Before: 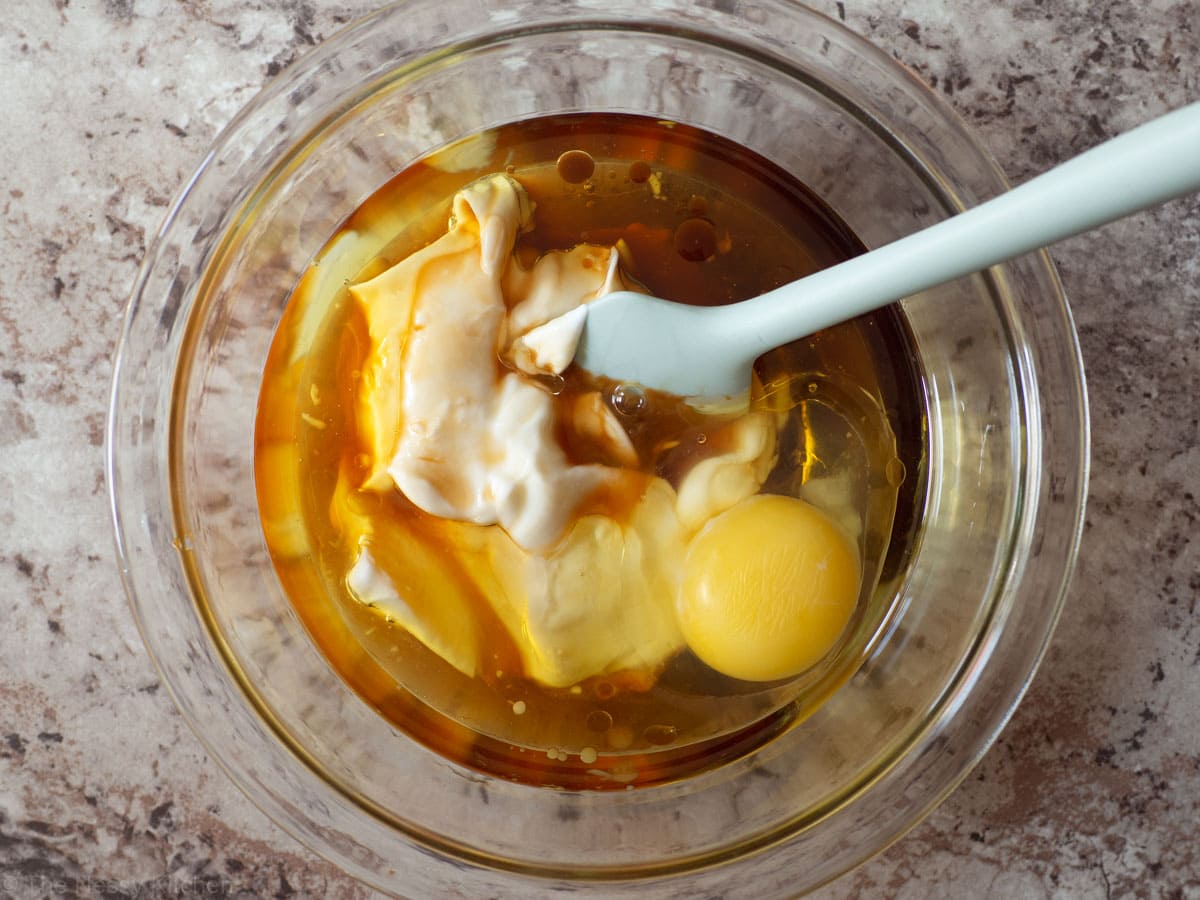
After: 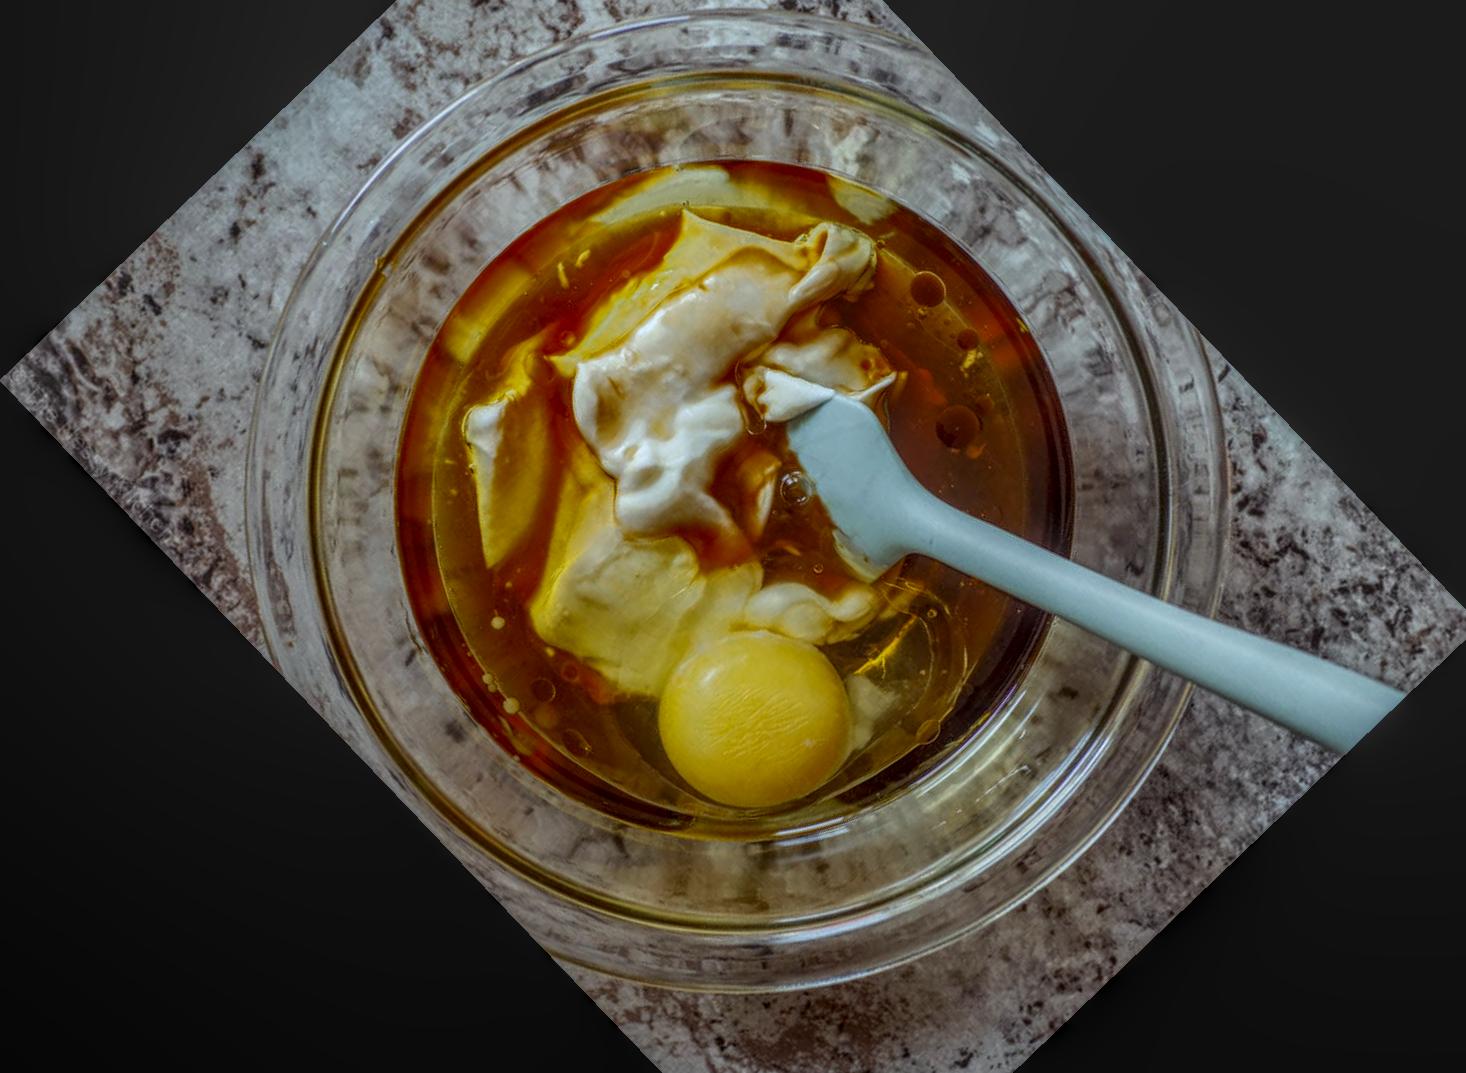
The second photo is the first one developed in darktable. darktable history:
color zones: curves: ch0 [(0.11, 0.396) (0.195, 0.36) (0.25, 0.5) (0.303, 0.412) (0.357, 0.544) (0.75, 0.5) (0.967, 0.328)]; ch1 [(0, 0.468) (0.112, 0.512) (0.202, 0.6) (0.25, 0.5) (0.307, 0.352) (0.357, 0.544) (0.75, 0.5) (0.963, 0.524)]
local contrast: highlights 0%, shadows 0%, detail 200%, midtone range 0.25
white balance: red 0.925, blue 1.046
crop and rotate: angle -46.26°, top 16.234%, right 0.912%, bottom 11.704%
